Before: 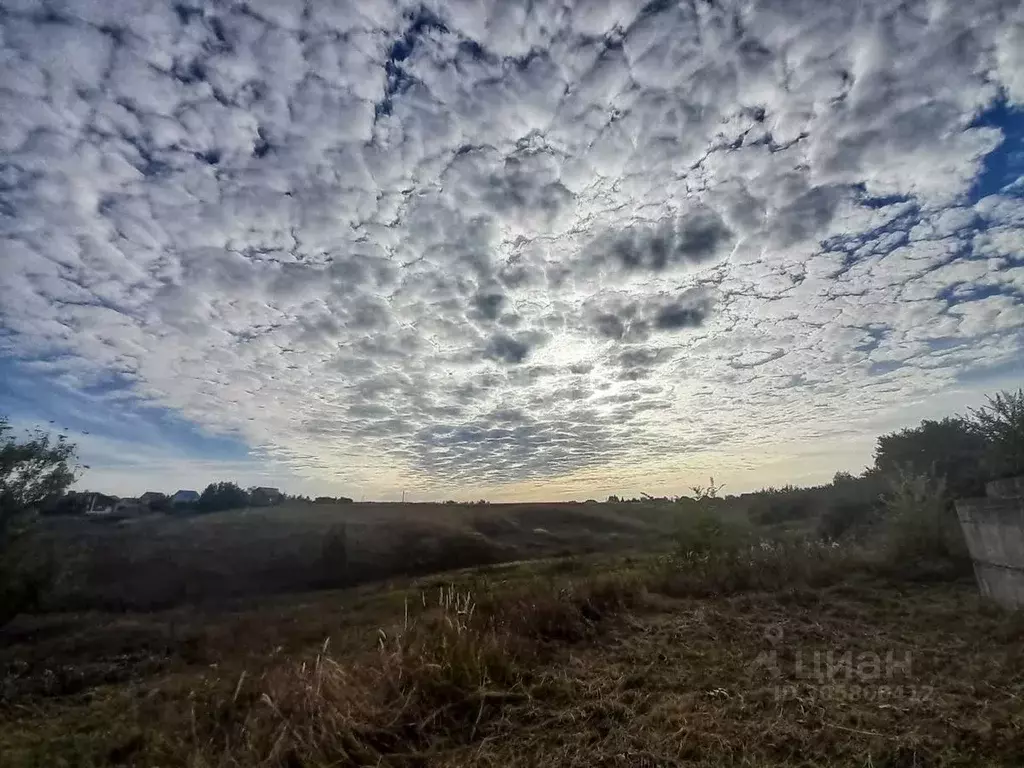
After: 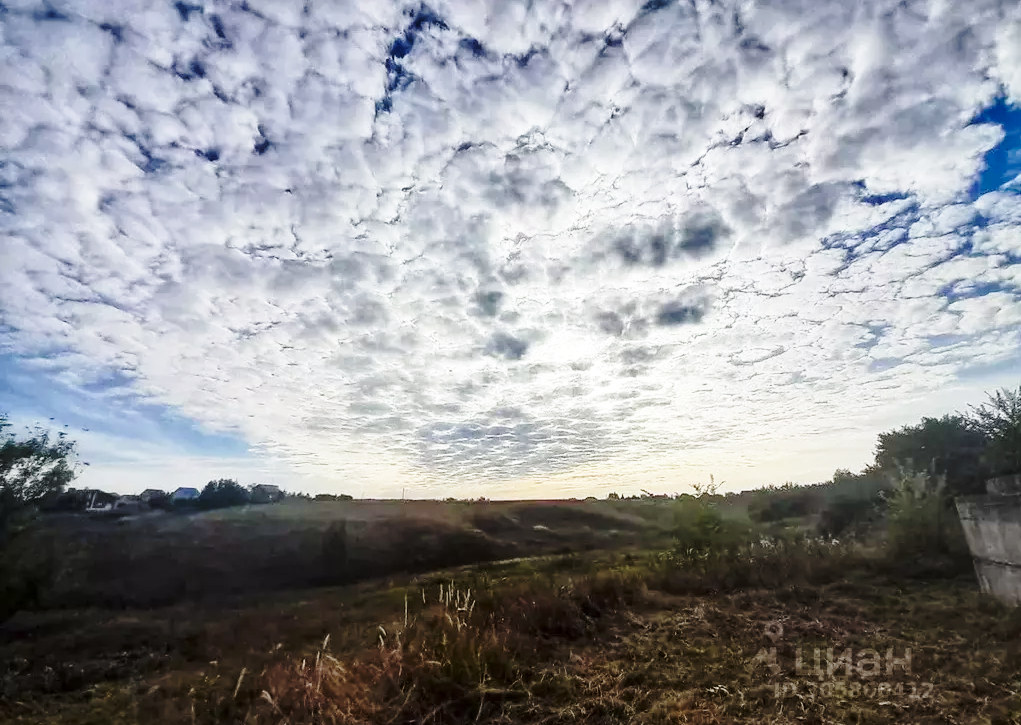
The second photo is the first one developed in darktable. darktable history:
base curve: curves: ch0 [(0, 0) (0.032, 0.037) (0.105, 0.228) (0.435, 0.76) (0.856, 0.983) (1, 1)], preserve colors none
tone equalizer: on, module defaults
crop: top 0.448%, right 0.264%, bottom 5.045%
